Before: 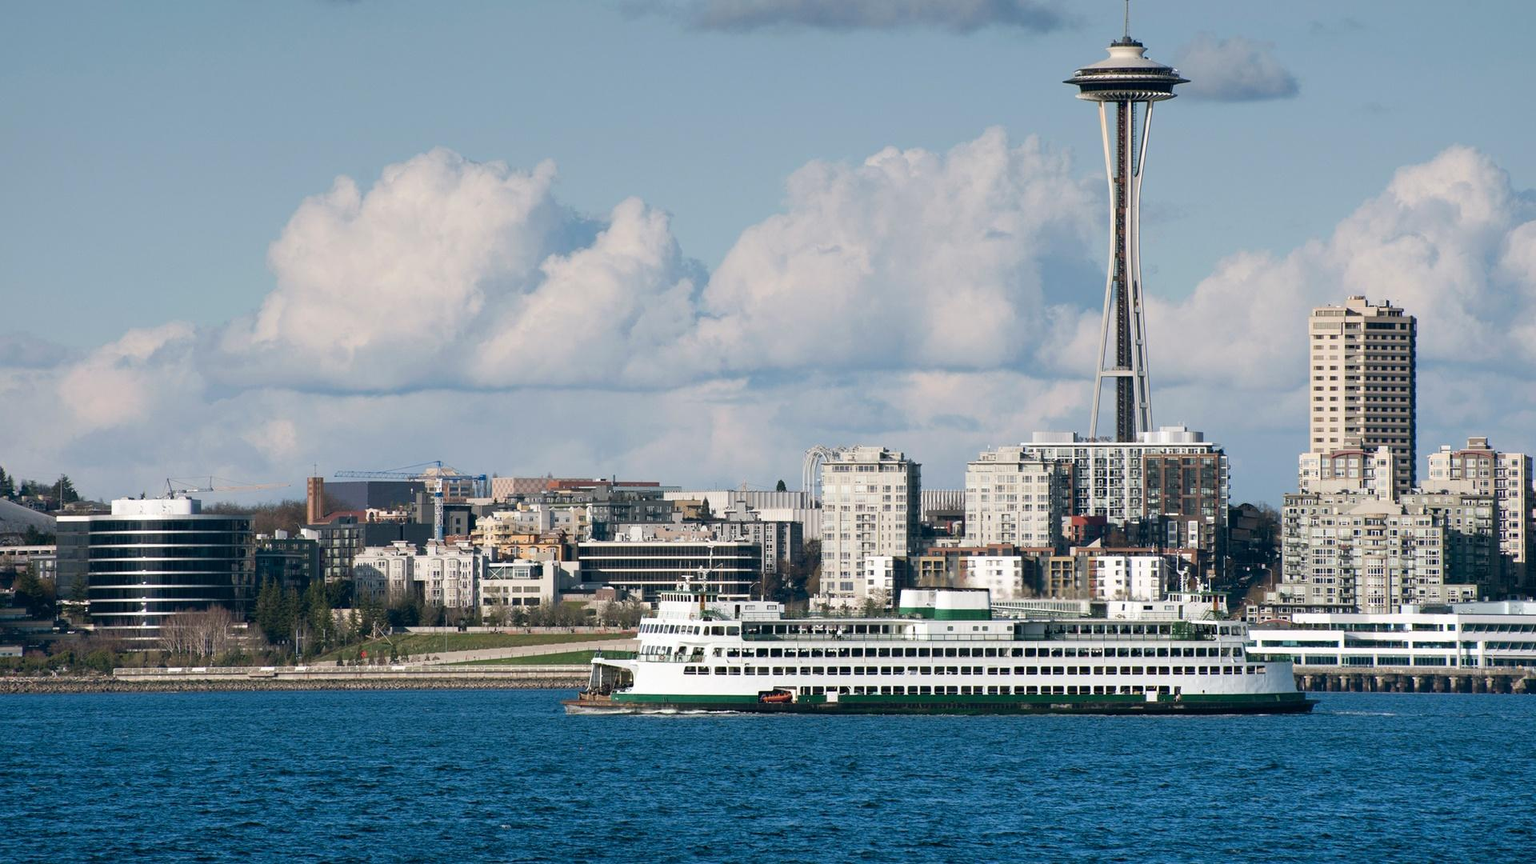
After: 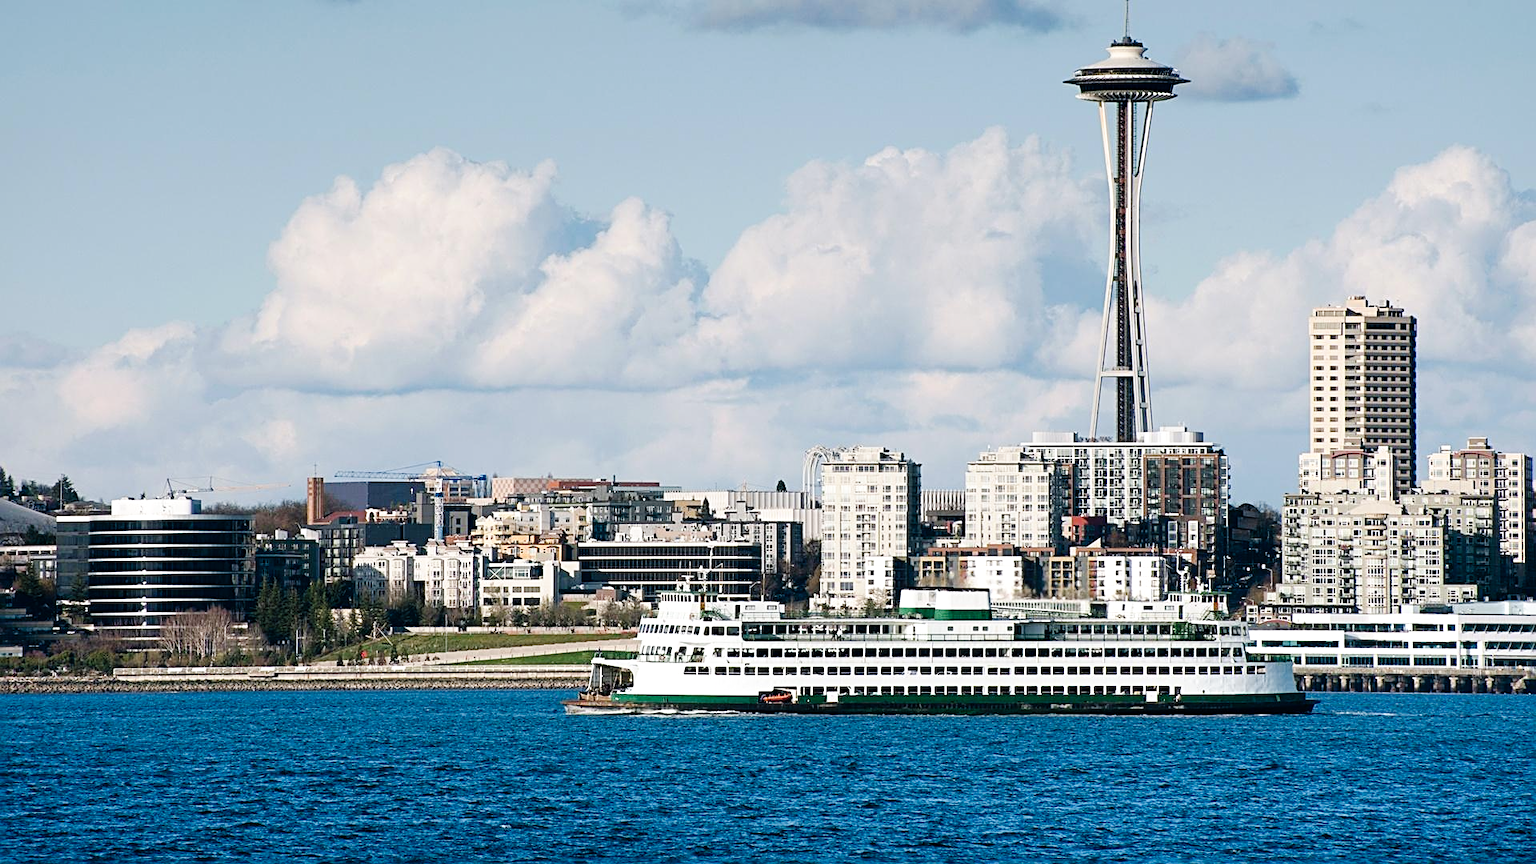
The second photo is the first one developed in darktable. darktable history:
exposure: exposure 0.133 EV, compensate highlight preservation false
sharpen: radius 2.732
tone curve: curves: ch0 [(0, 0) (0.003, 0.004) (0.011, 0.006) (0.025, 0.011) (0.044, 0.017) (0.069, 0.029) (0.1, 0.047) (0.136, 0.07) (0.177, 0.121) (0.224, 0.182) (0.277, 0.257) (0.335, 0.342) (0.399, 0.432) (0.468, 0.526) (0.543, 0.621) (0.623, 0.711) (0.709, 0.792) (0.801, 0.87) (0.898, 0.951) (1, 1)], preserve colors none
